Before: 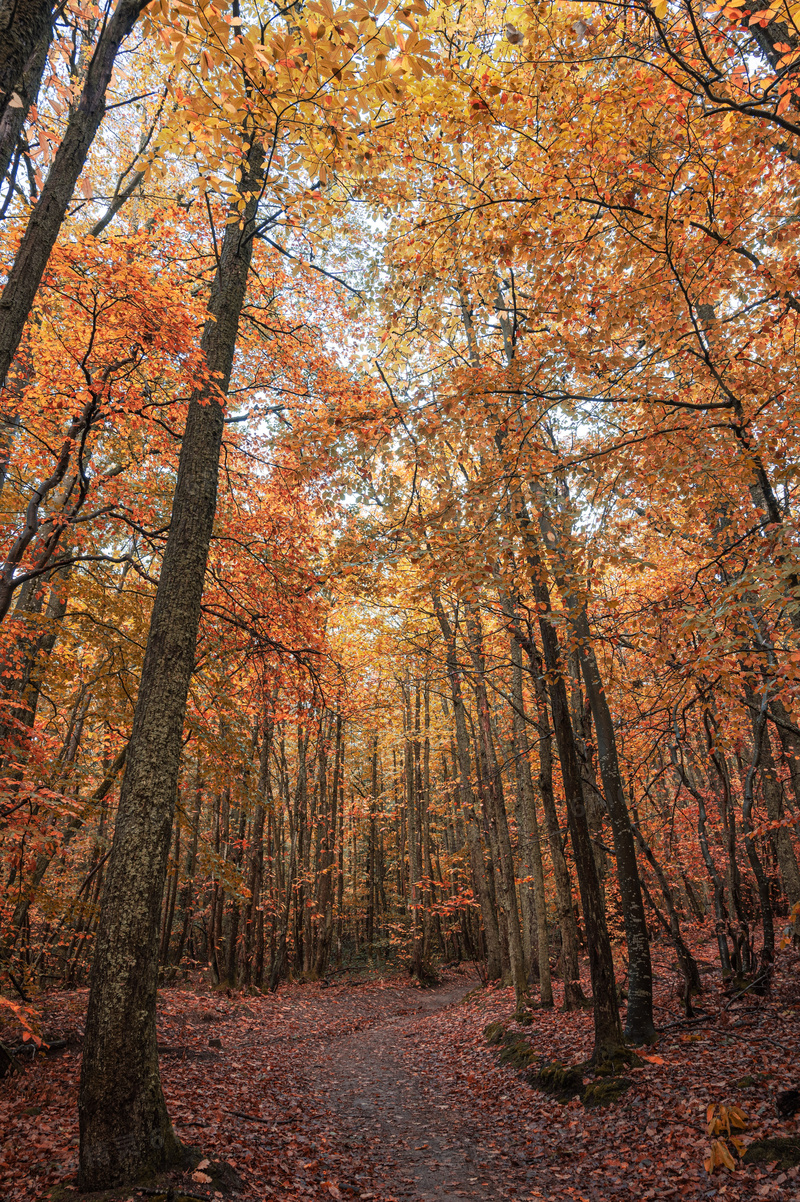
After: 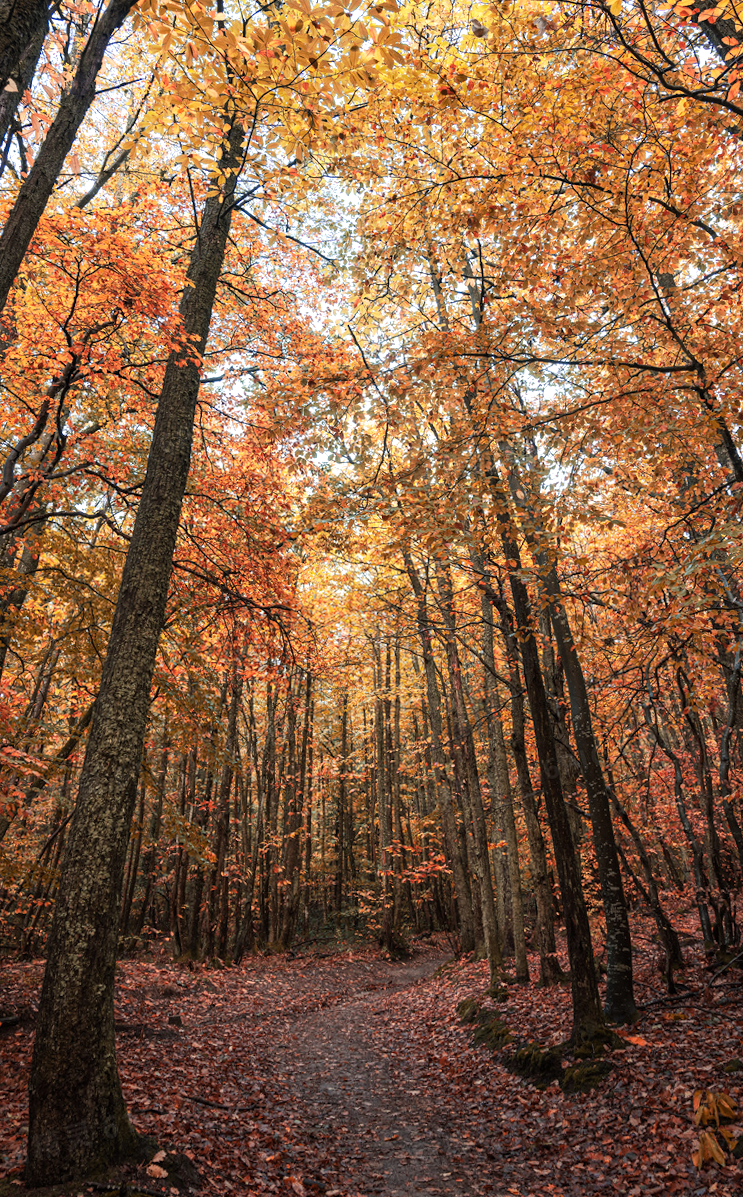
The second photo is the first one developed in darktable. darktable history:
rotate and perspective: rotation 0.215°, lens shift (vertical) -0.139, crop left 0.069, crop right 0.939, crop top 0.002, crop bottom 0.996
exposure: compensate highlight preservation false
tone equalizer: -8 EV -0.417 EV, -7 EV -0.389 EV, -6 EV -0.333 EV, -5 EV -0.222 EV, -3 EV 0.222 EV, -2 EV 0.333 EV, -1 EV 0.389 EV, +0 EV 0.417 EV, edges refinement/feathering 500, mask exposure compensation -1.57 EV, preserve details no
